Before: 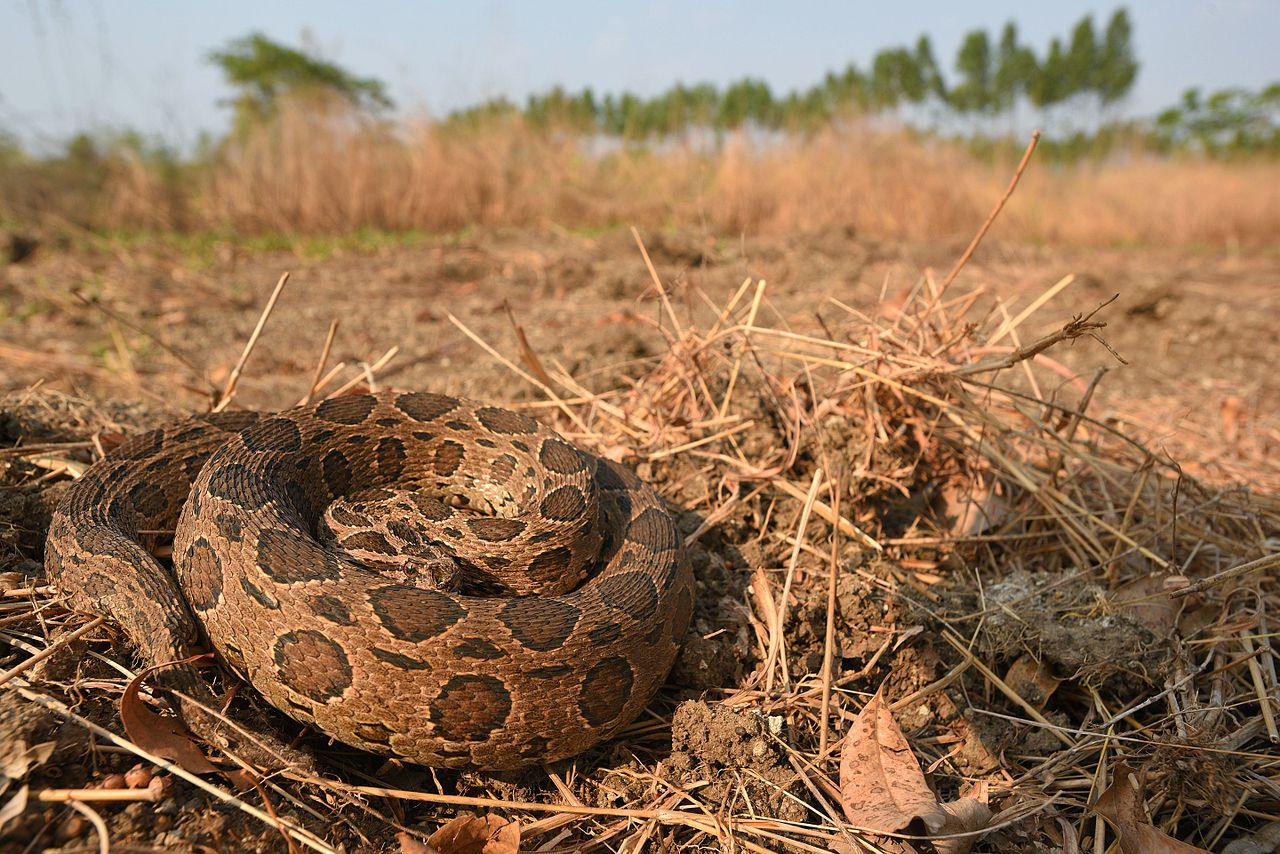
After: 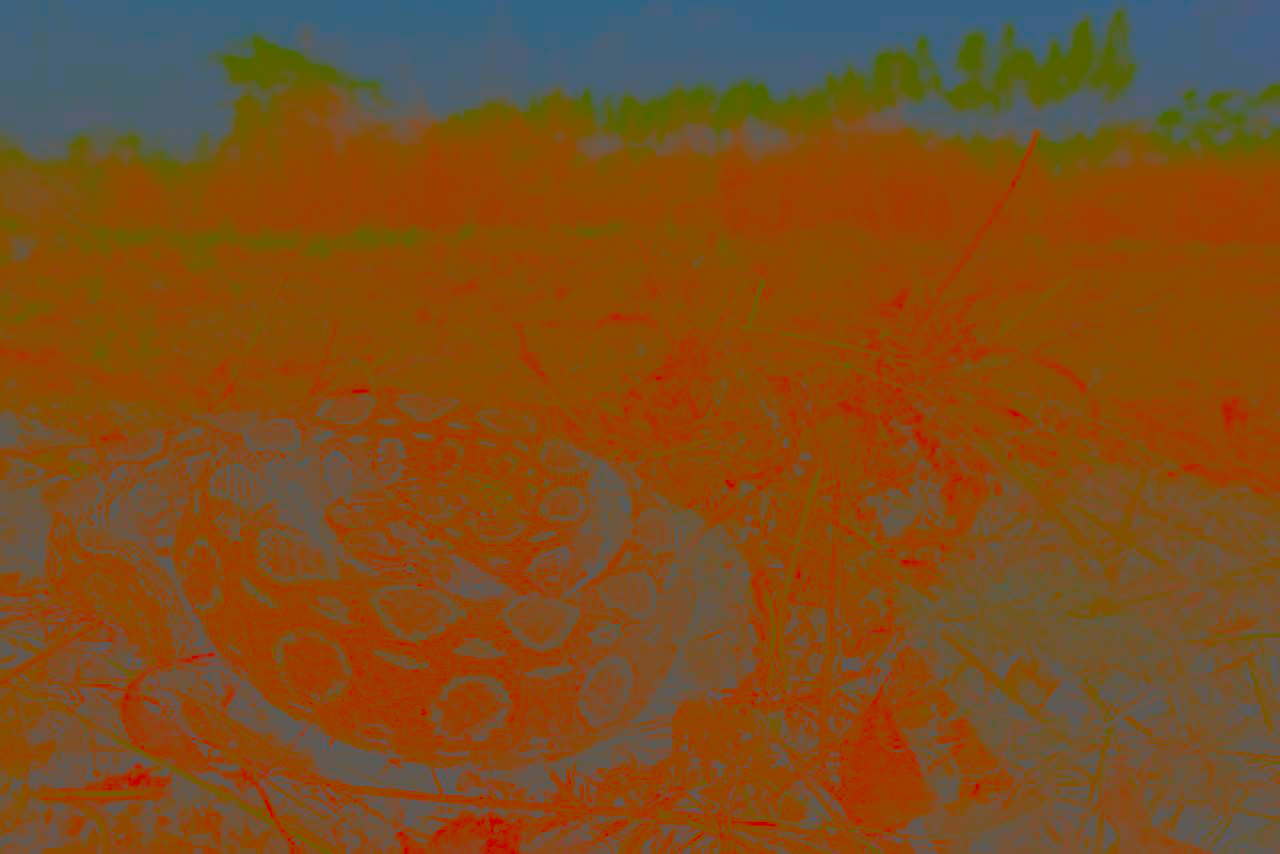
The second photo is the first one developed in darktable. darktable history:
color zones: curves: ch1 [(0.25, 0.5) (0.747, 0.71)]
contrast brightness saturation: contrast -0.985, brightness -0.178, saturation 0.764
